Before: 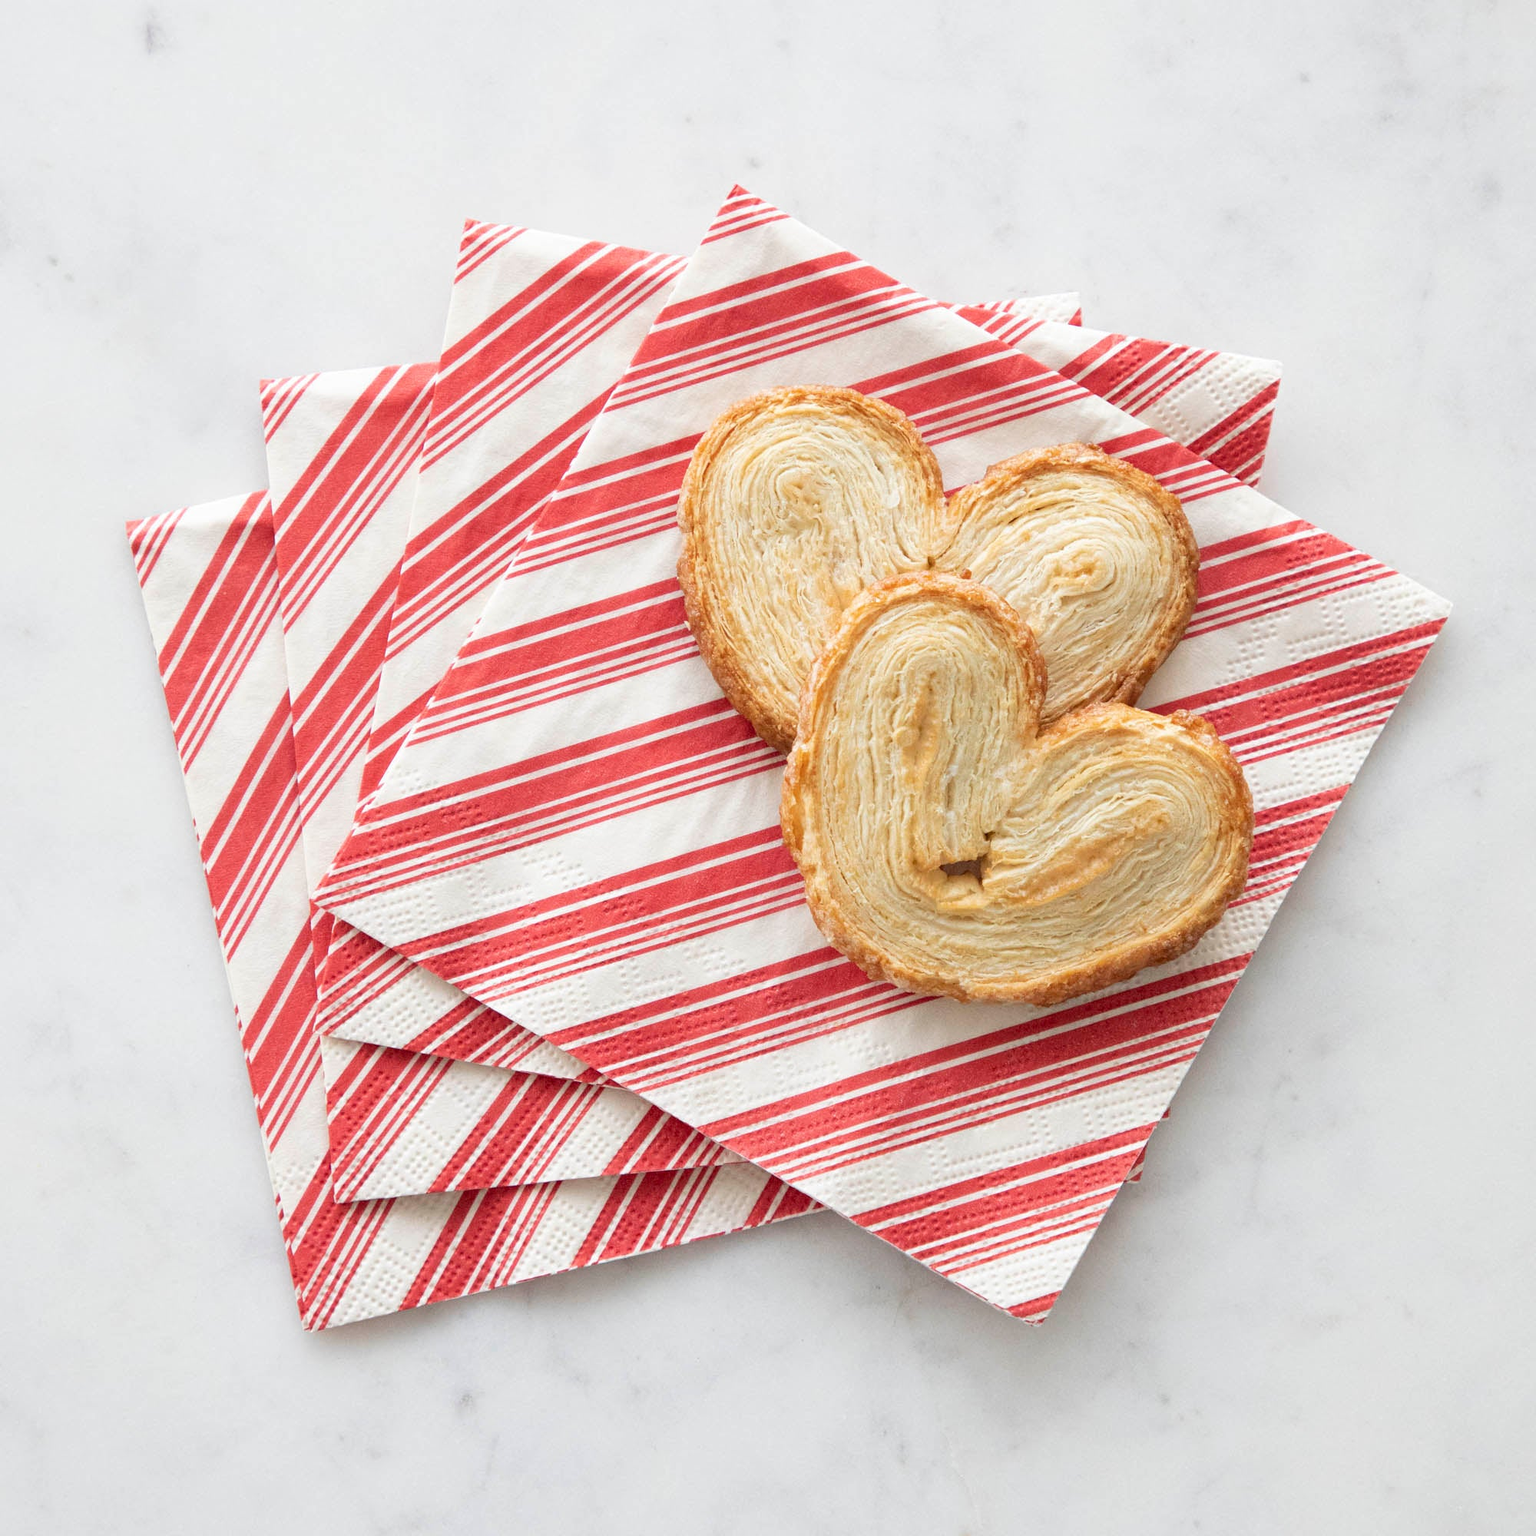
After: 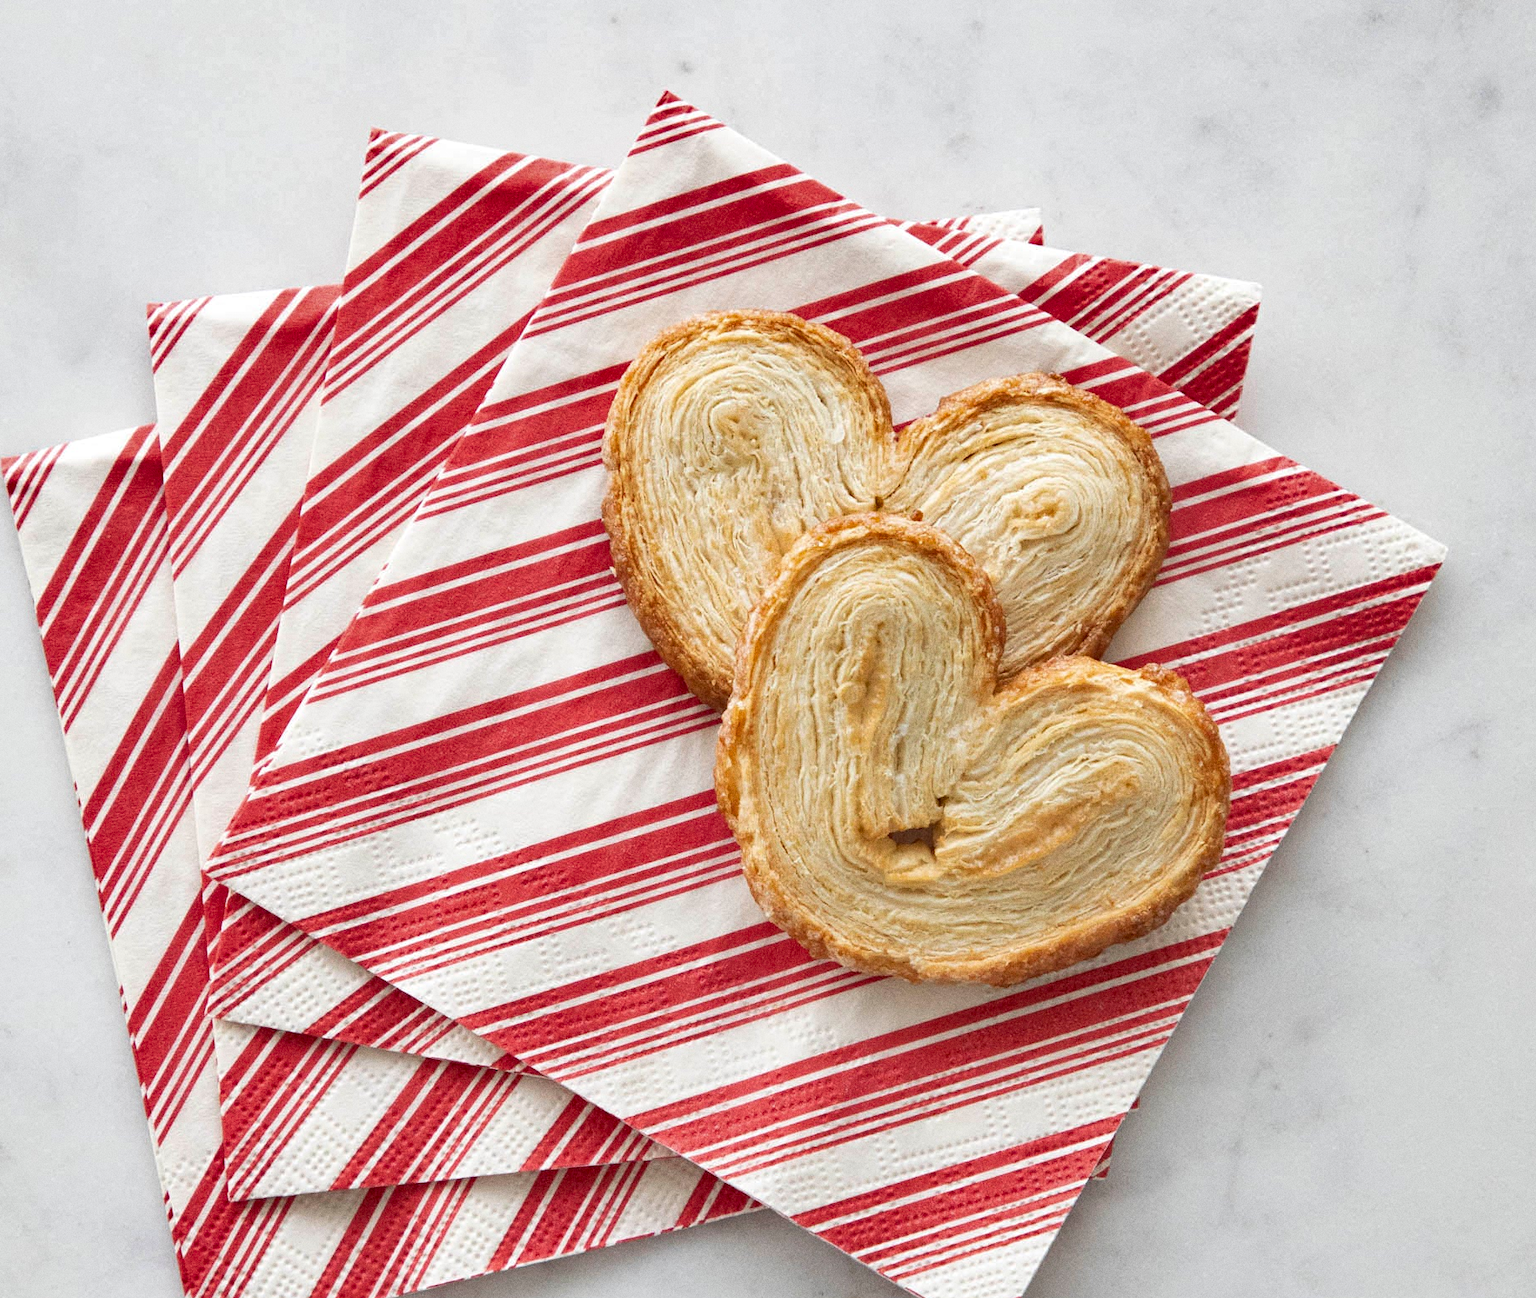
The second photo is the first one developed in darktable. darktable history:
shadows and highlights: white point adjustment 1, soften with gaussian
crop: left 8.155%, top 6.611%, bottom 15.385%
grain: coarseness 0.09 ISO
